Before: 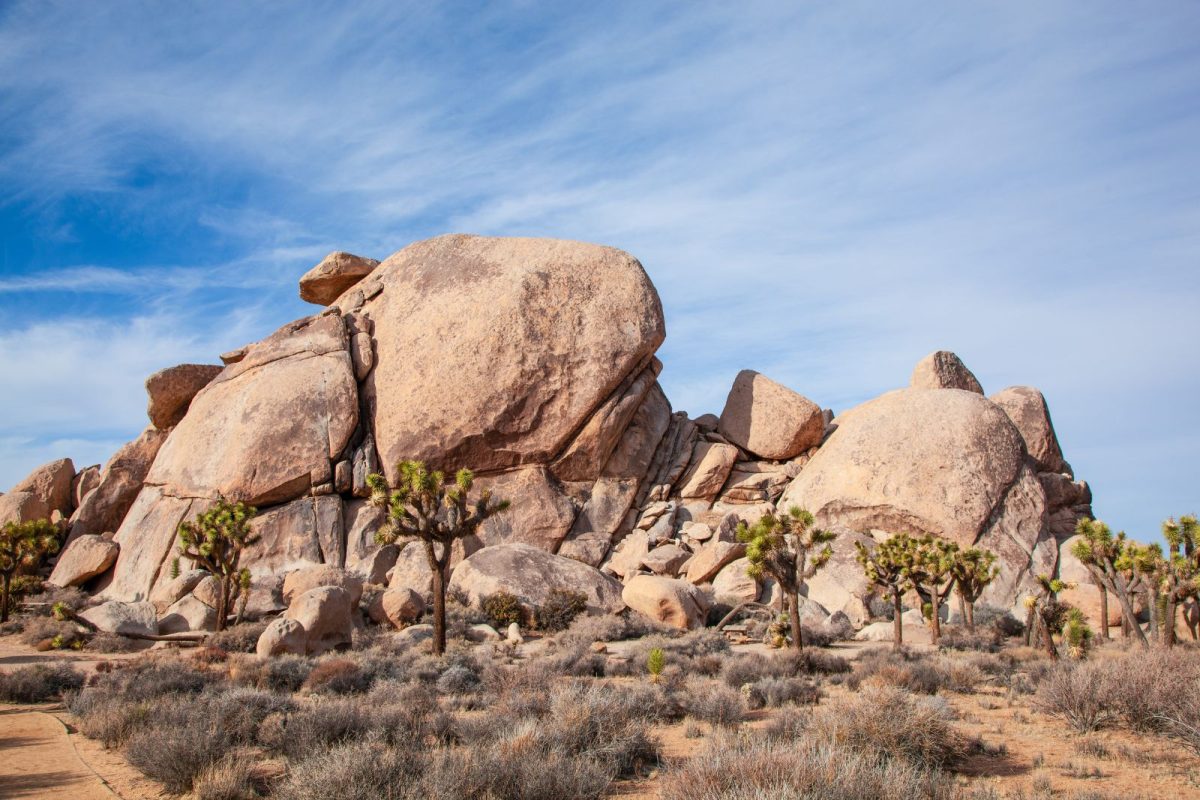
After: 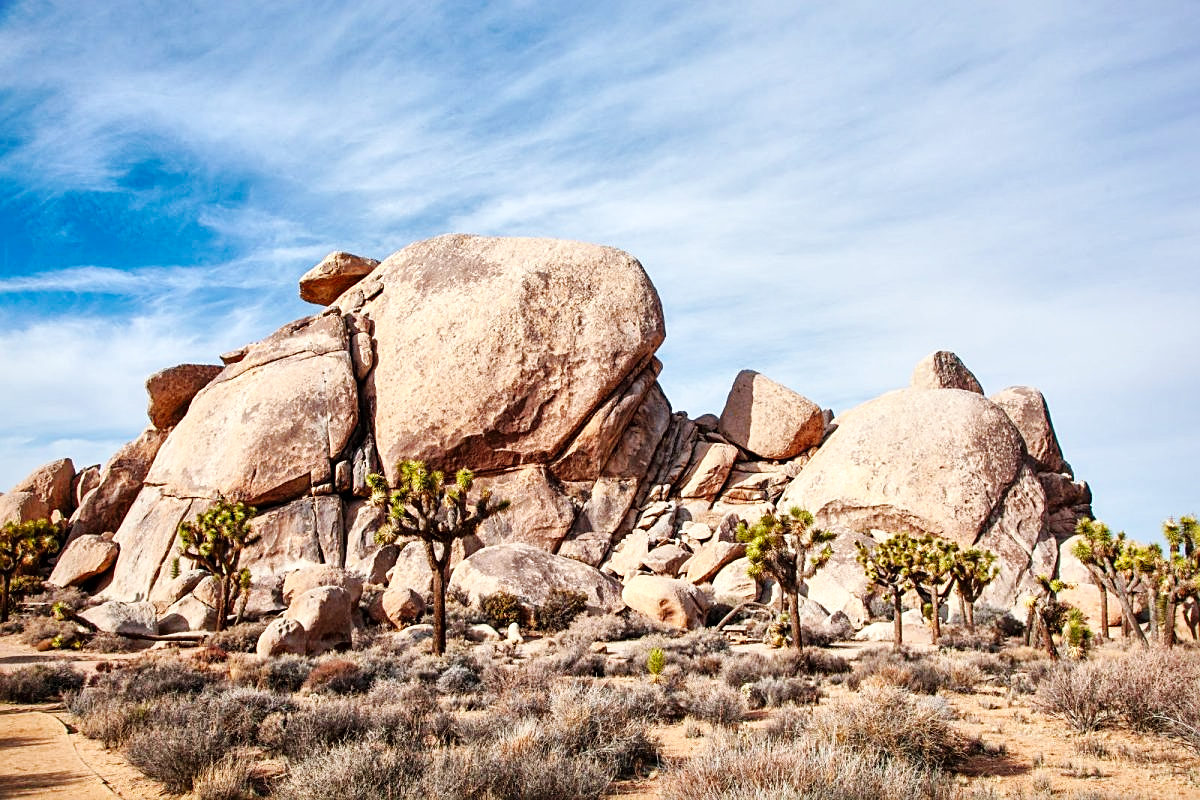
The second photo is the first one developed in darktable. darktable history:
base curve: curves: ch0 [(0, 0) (0.032, 0.025) (0.121, 0.166) (0.206, 0.329) (0.605, 0.79) (1, 1)], preserve colors none
sharpen: on, module defaults
local contrast: mode bilateral grid, contrast 20, coarseness 50, detail 161%, midtone range 0.2
